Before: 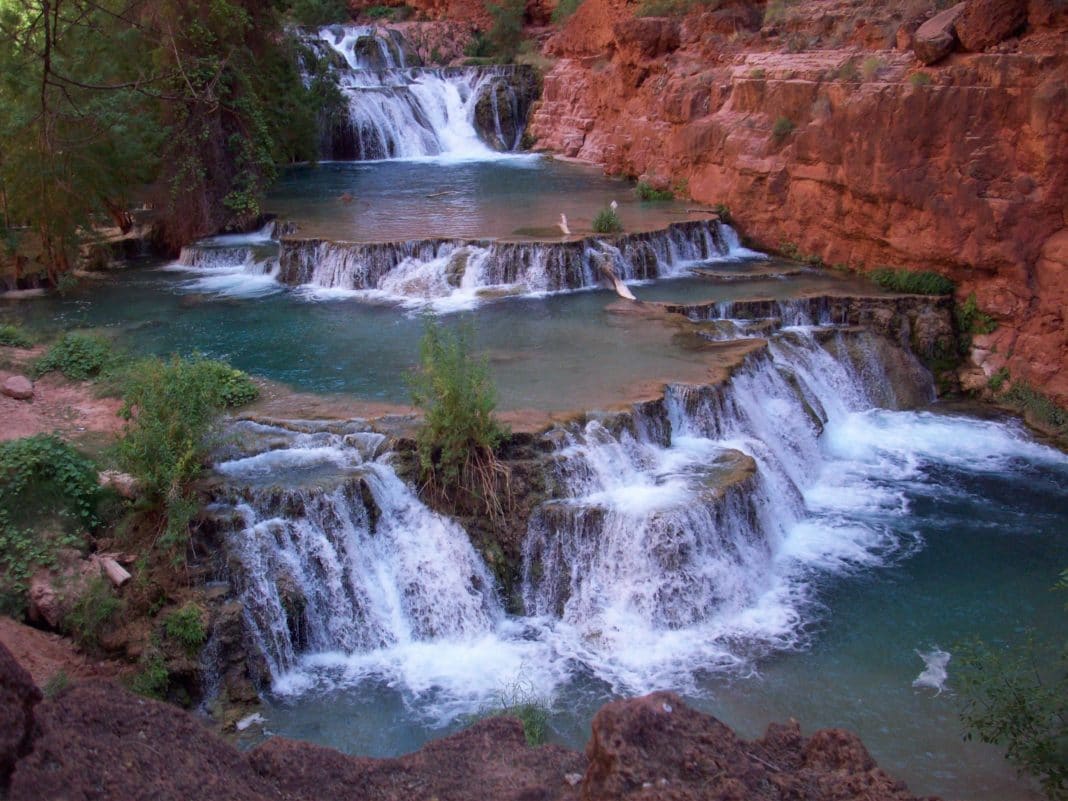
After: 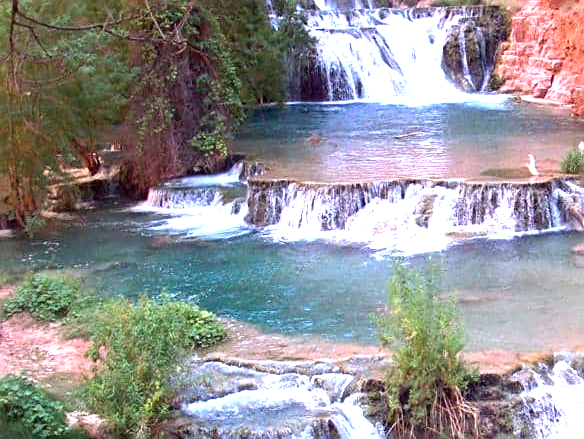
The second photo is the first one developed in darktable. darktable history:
sharpen: on, module defaults
exposure: black level correction 0.001, exposure 1.822 EV, compensate exposure bias true, compensate highlight preservation false
crop and rotate: left 3.047%, top 7.509%, right 42.236%, bottom 37.598%
